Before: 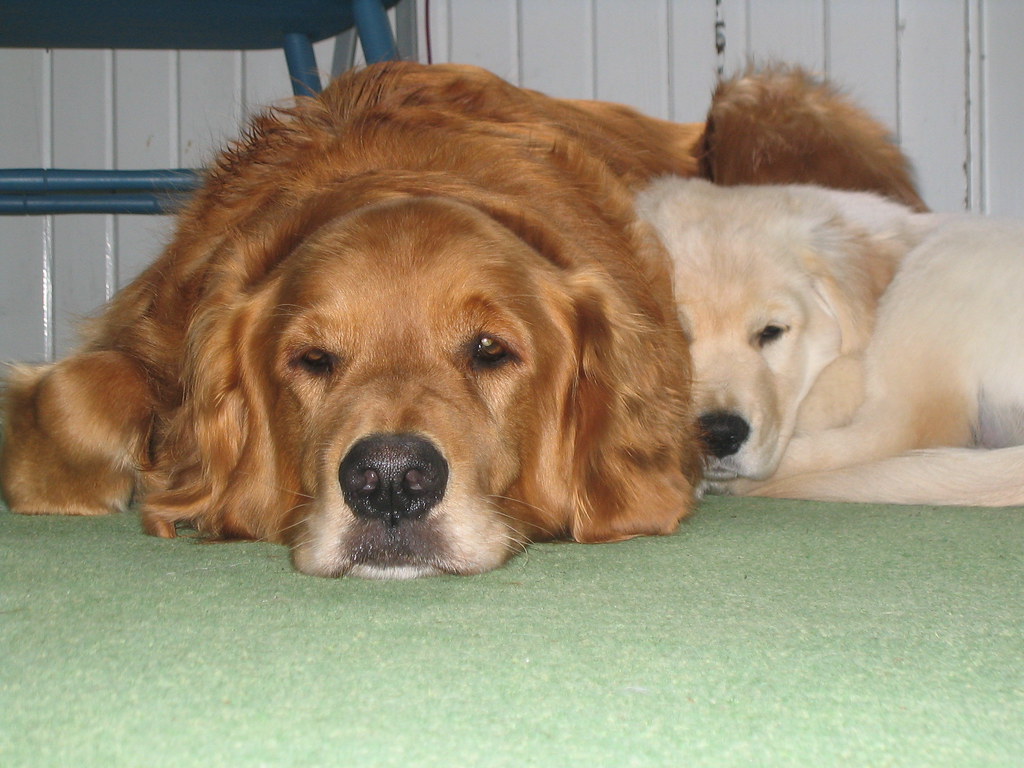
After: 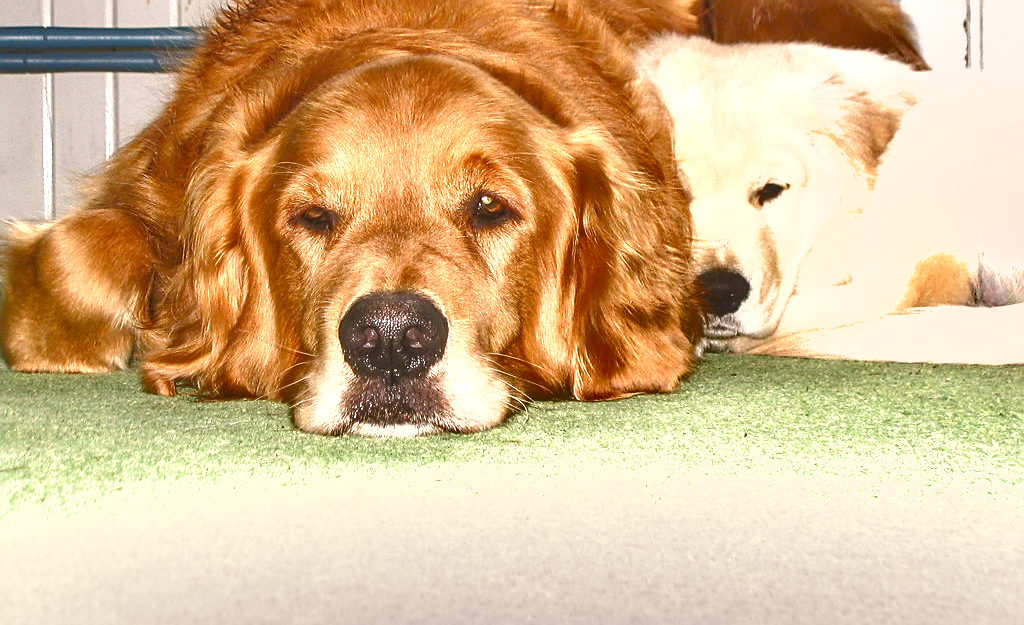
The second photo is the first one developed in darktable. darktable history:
shadows and highlights: soften with gaussian
color balance rgb: perceptual saturation grading › global saturation 25%, perceptual saturation grading › highlights -50%, perceptual saturation grading › shadows 30%, perceptual brilliance grading › global brilliance 12%, global vibrance 20%
exposure: black level correction 0, exposure 0.9 EV, compensate highlight preservation false
local contrast: detail 110%
crop and rotate: top 18.507%
color correction: highlights a* 6.27, highlights b* 8.19, shadows a* 5.94, shadows b* 7.23, saturation 0.9
sharpen: on, module defaults
